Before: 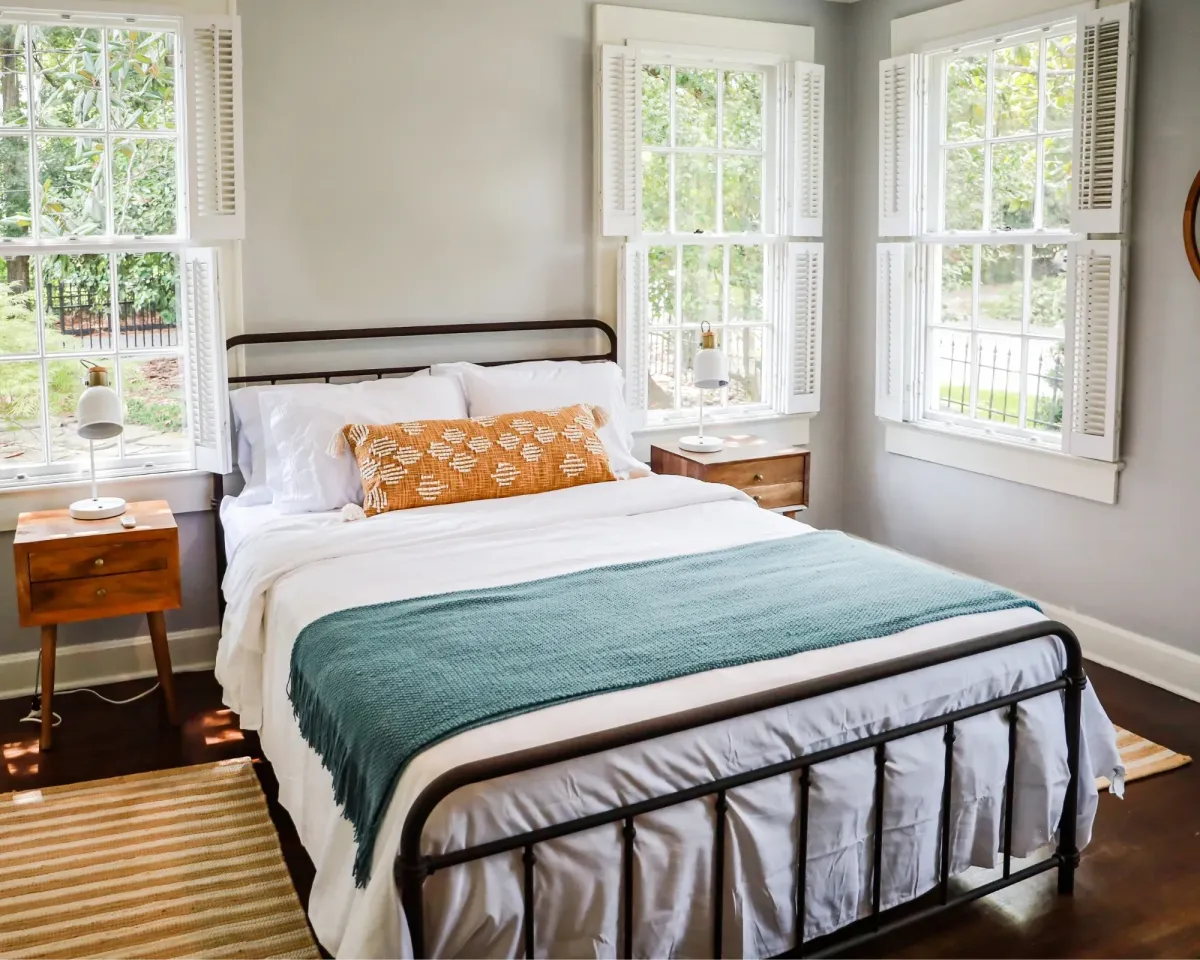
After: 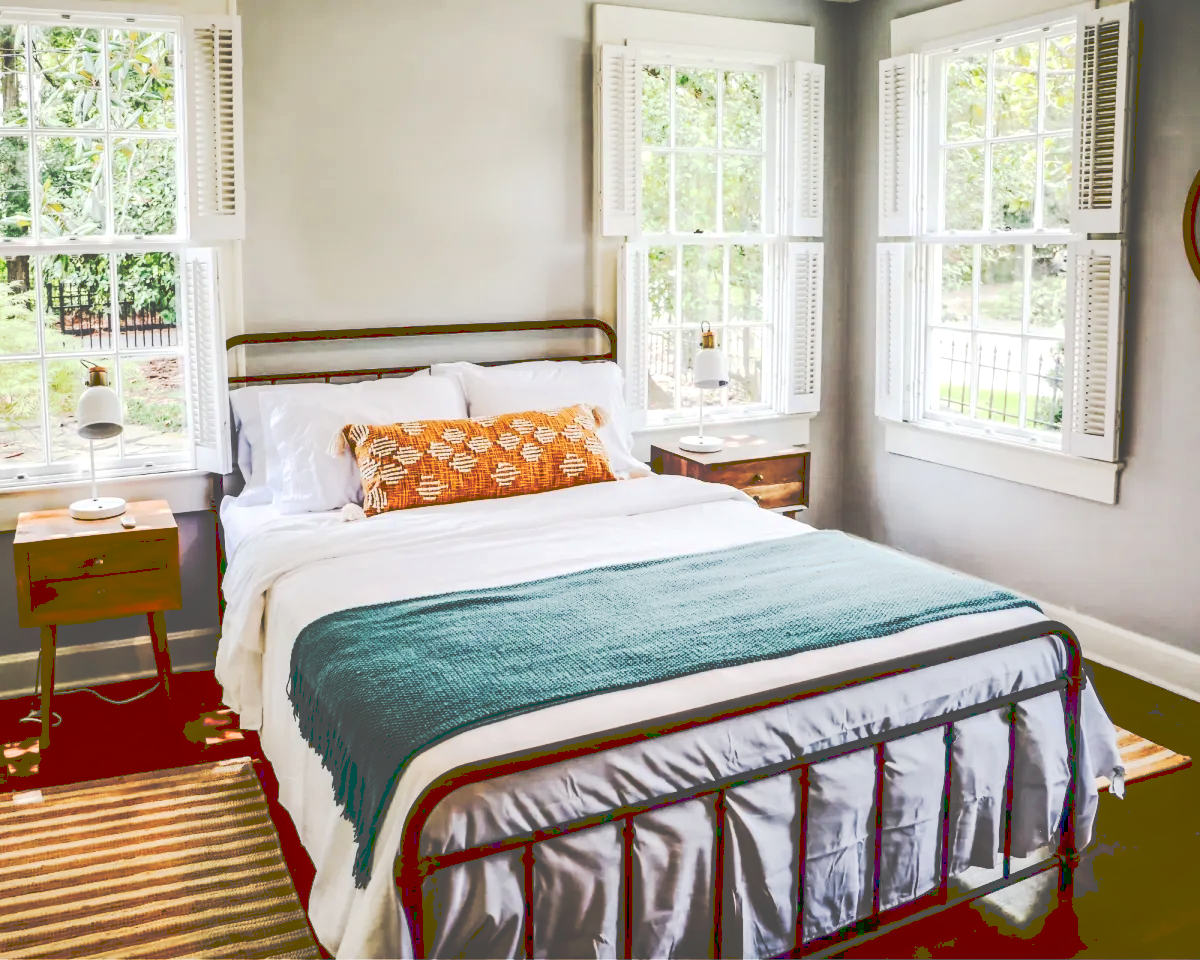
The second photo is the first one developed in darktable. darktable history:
color zones: curves: ch0 [(0, 0.613) (0.01, 0.613) (0.245, 0.448) (0.498, 0.529) (0.642, 0.665) (0.879, 0.777) (0.99, 0.613)]; ch1 [(0, 0) (0.143, 0) (0.286, 0) (0.429, 0) (0.571, 0) (0.714, 0) (0.857, 0)], mix -121.96%
contrast brightness saturation: contrast 0.24, brightness -0.24, saturation 0.14
tone curve: curves: ch0 [(0, 0) (0.003, 0.301) (0.011, 0.302) (0.025, 0.307) (0.044, 0.313) (0.069, 0.316) (0.1, 0.322) (0.136, 0.325) (0.177, 0.341) (0.224, 0.358) (0.277, 0.386) (0.335, 0.429) (0.399, 0.486) (0.468, 0.556) (0.543, 0.644) (0.623, 0.728) (0.709, 0.796) (0.801, 0.854) (0.898, 0.908) (1, 1)], preserve colors none
local contrast: on, module defaults
